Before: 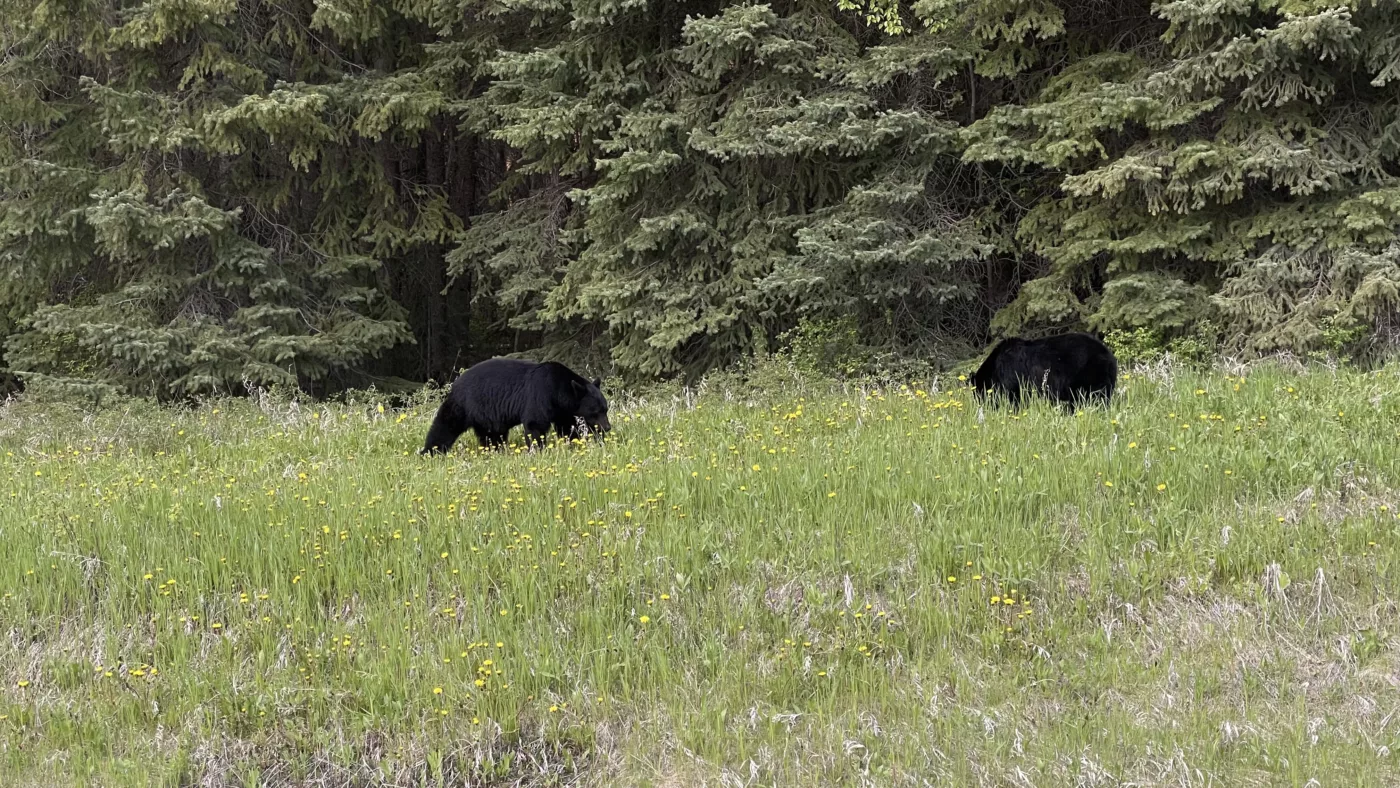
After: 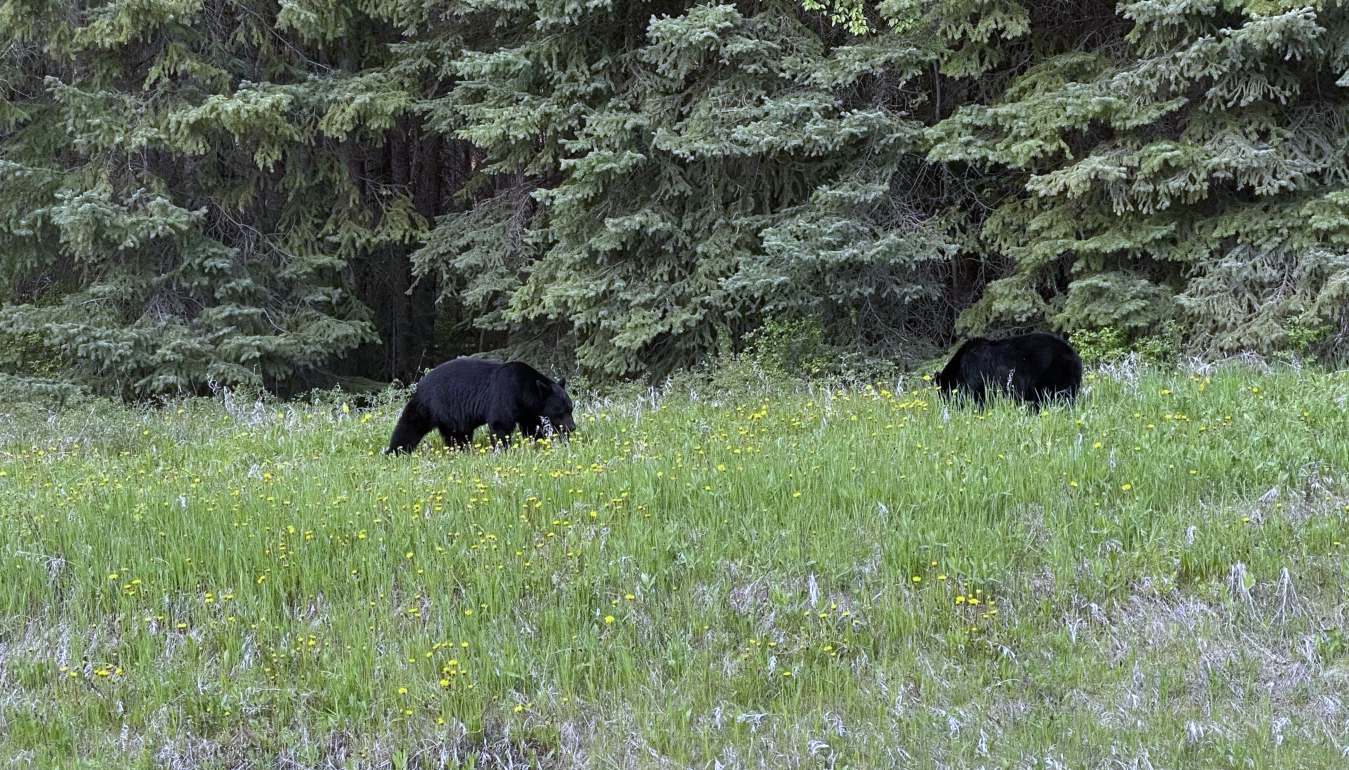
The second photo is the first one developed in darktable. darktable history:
exposure: compensate highlight preservation false
crop and rotate: left 2.536%, right 1.107%, bottom 2.246%
white balance: red 0.948, green 1.02, blue 1.176
shadows and highlights: soften with gaussian
grain: coarseness 0.09 ISO
